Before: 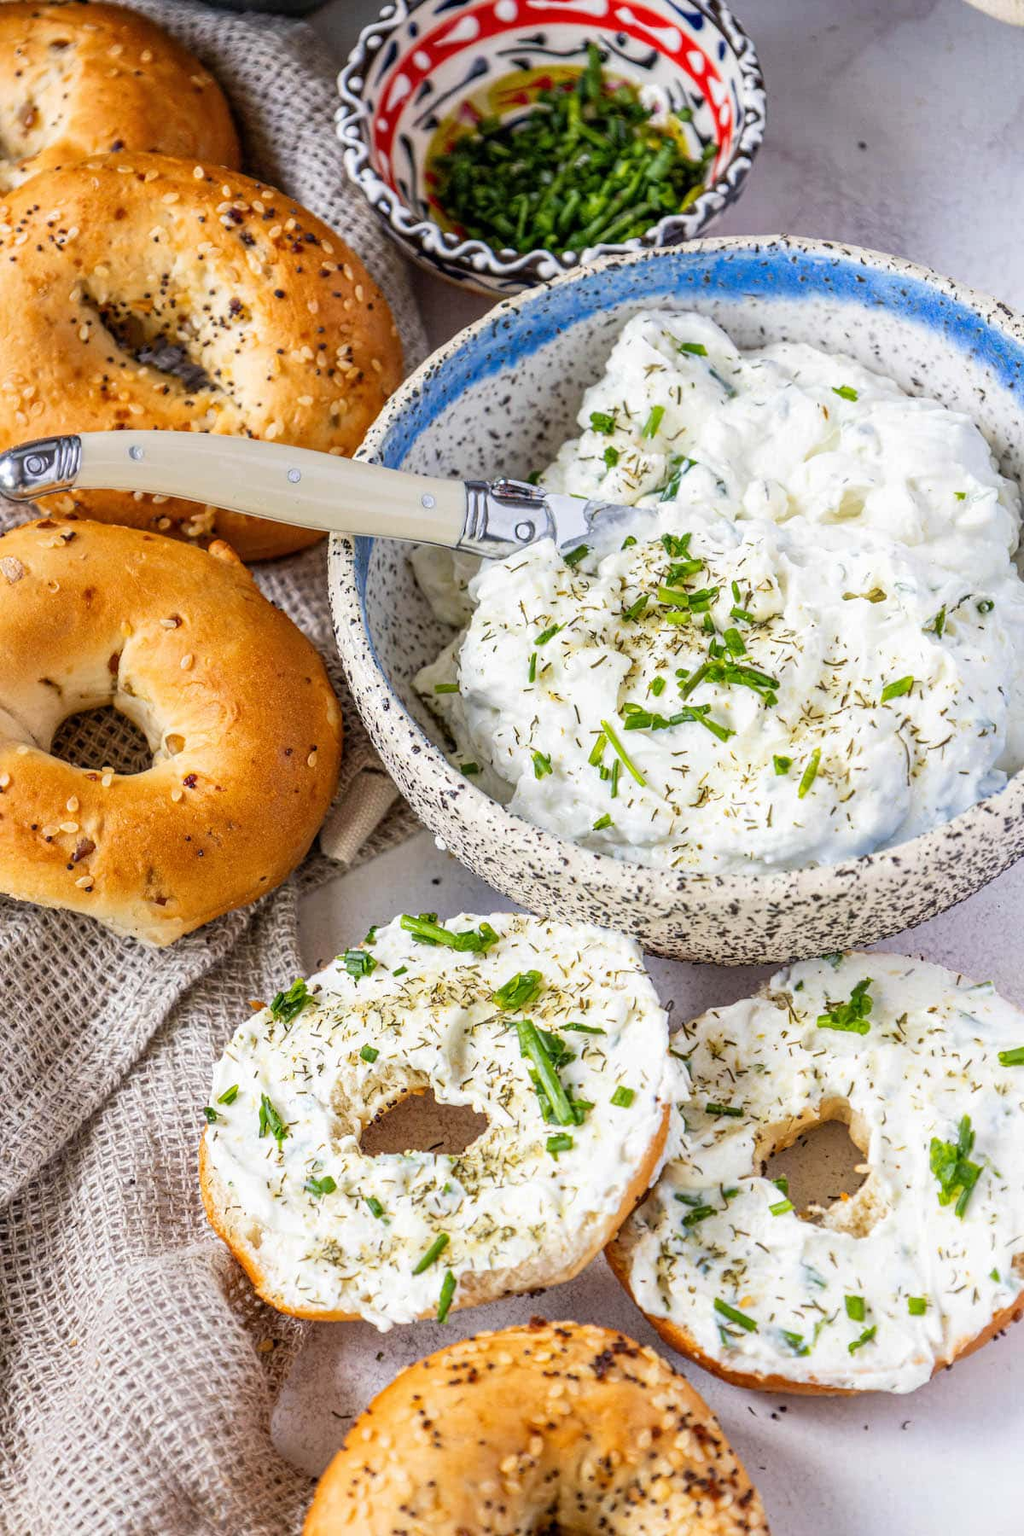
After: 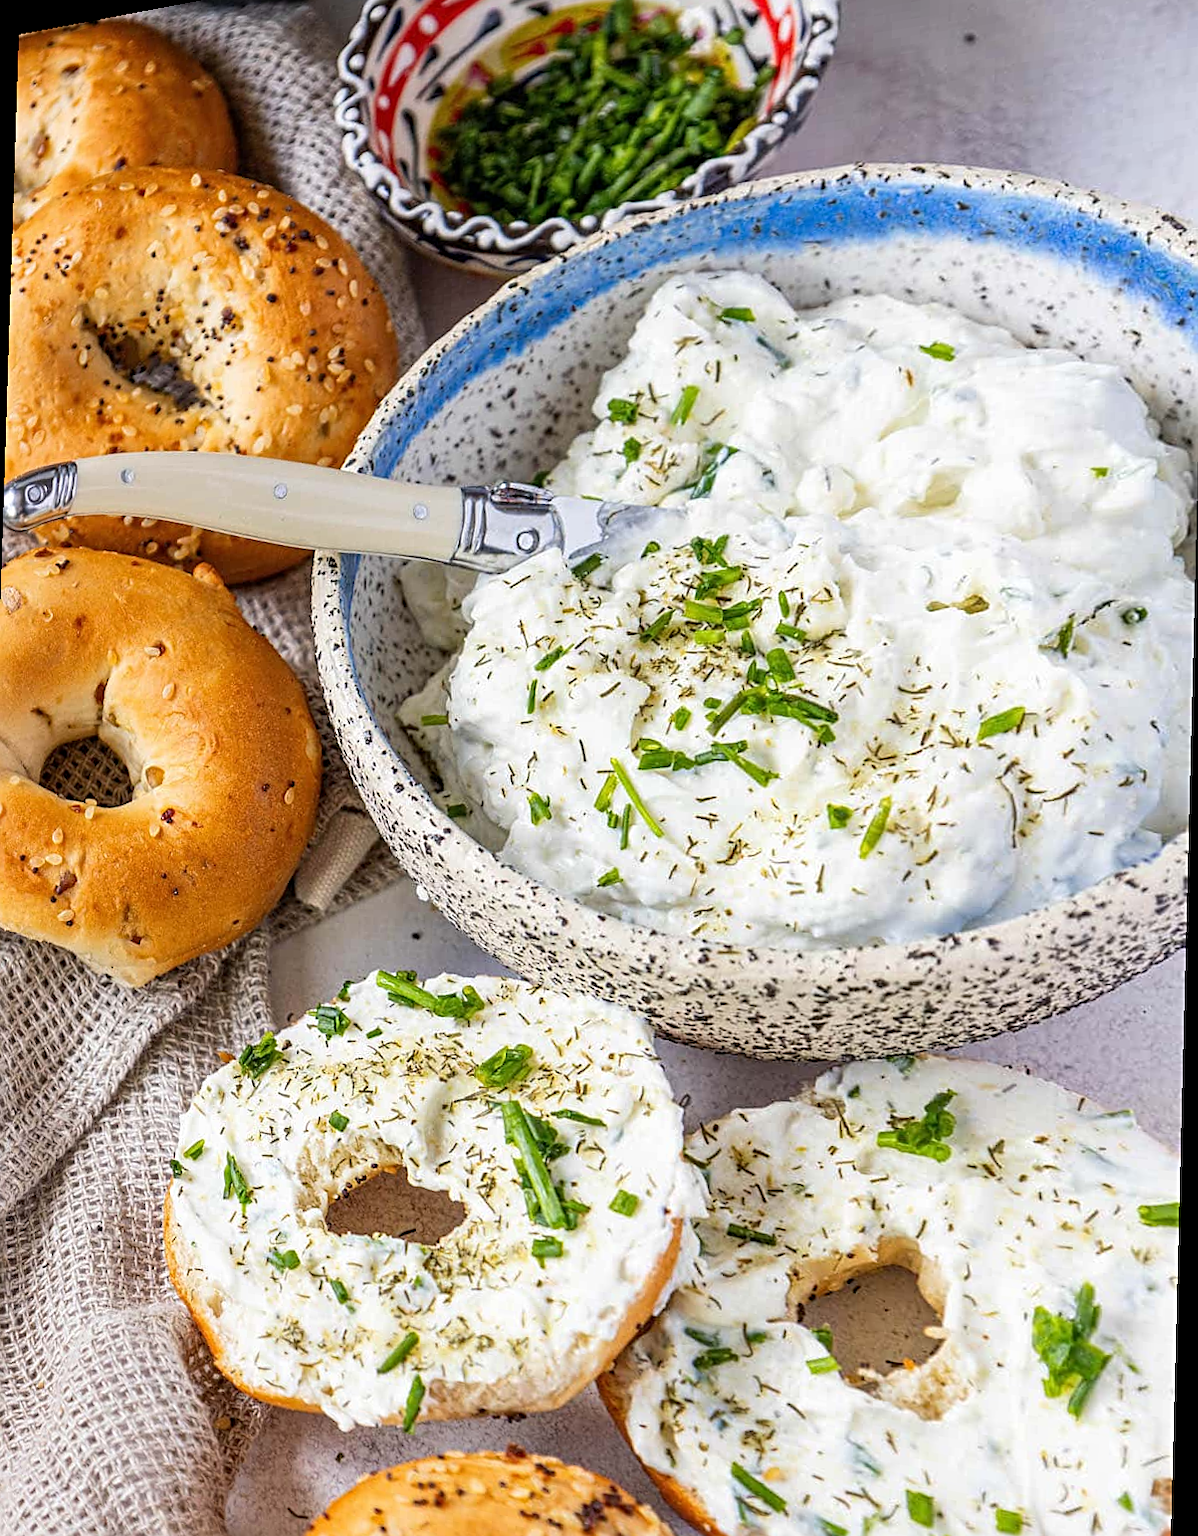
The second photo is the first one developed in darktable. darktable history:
rotate and perspective: rotation 1.69°, lens shift (vertical) -0.023, lens shift (horizontal) -0.291, crop left 0.025, crop right 0.988, crop top 0.092, crop bottom 0.842
sharpen: on, module defaults
